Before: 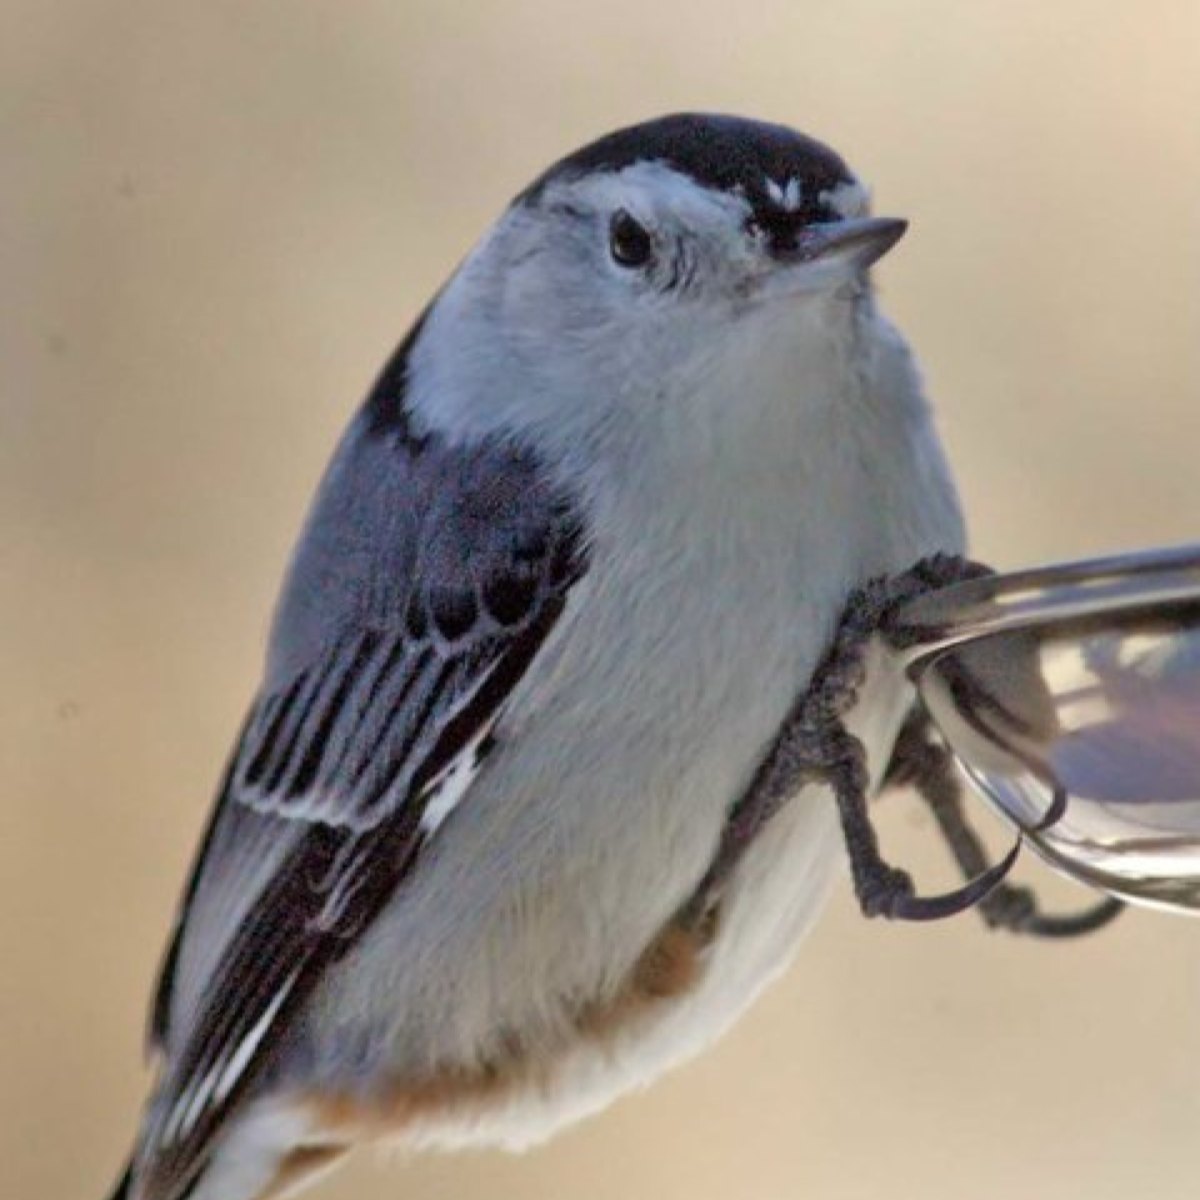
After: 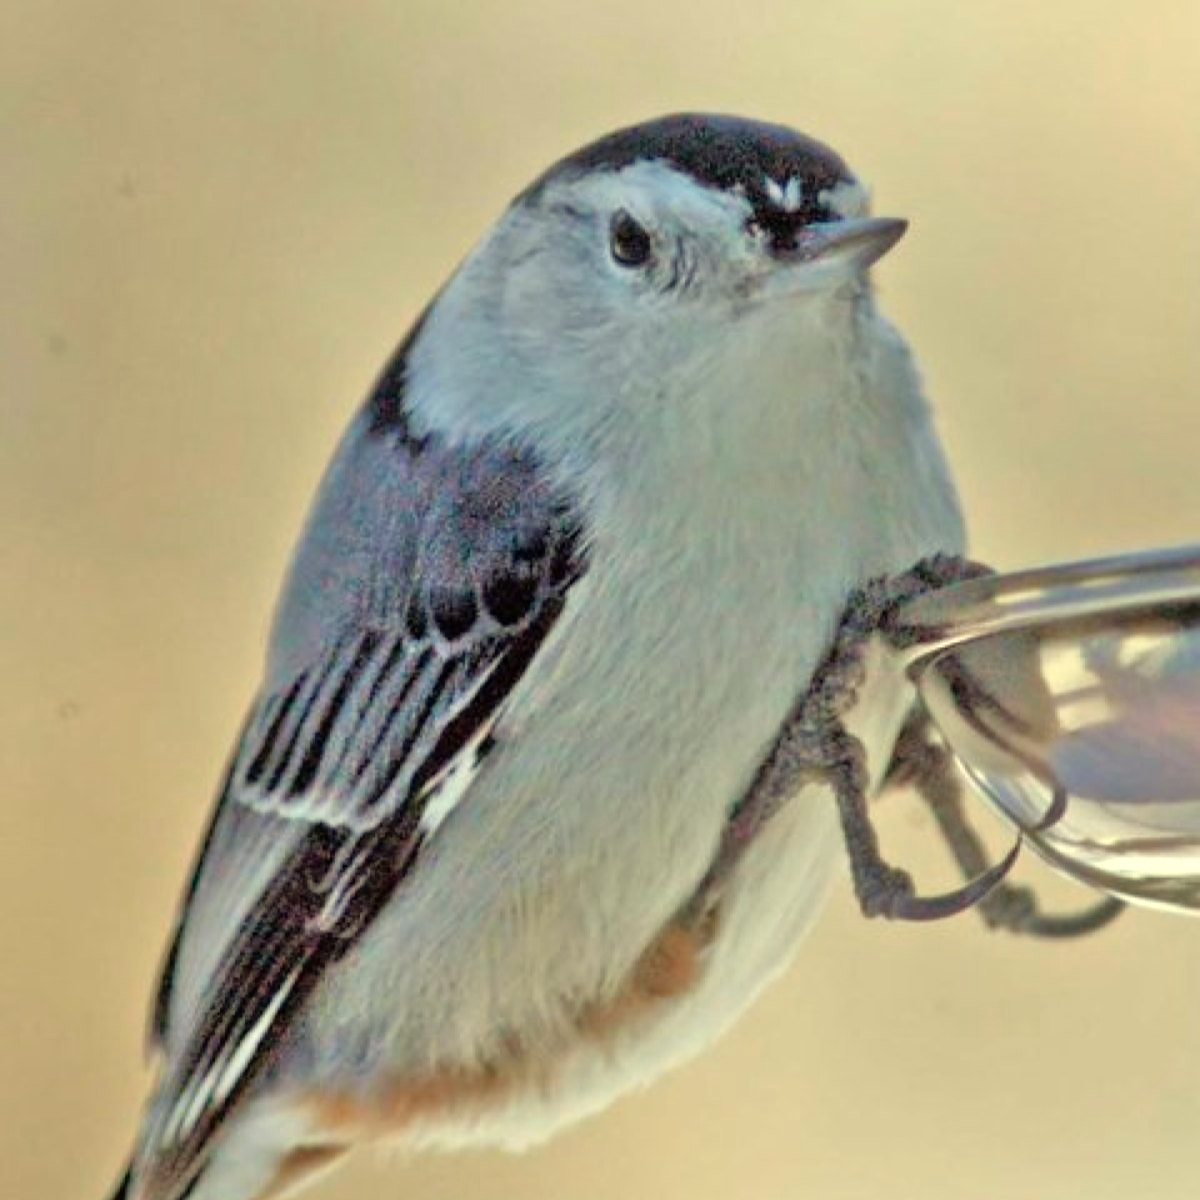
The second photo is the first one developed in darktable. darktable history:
color calibration: illuminant F (fluorescent), F source F9 (Cool White Deluxe 4150 K) – high CRI, x 0.374, y 0.373, temperature 4158.34 K
white balance: red 1.08, blue 0.791
tone equalizer: -7 EV 0.15 EV, -6 EV 0.6 EV, -5 EV 1.15 EV, -4 EV 1.33 EV, -3 EV 1.15 EV, -2 EV 0.6 EV, -1 EV 0.15 EV, mask exposure compensation -0.5 EV
